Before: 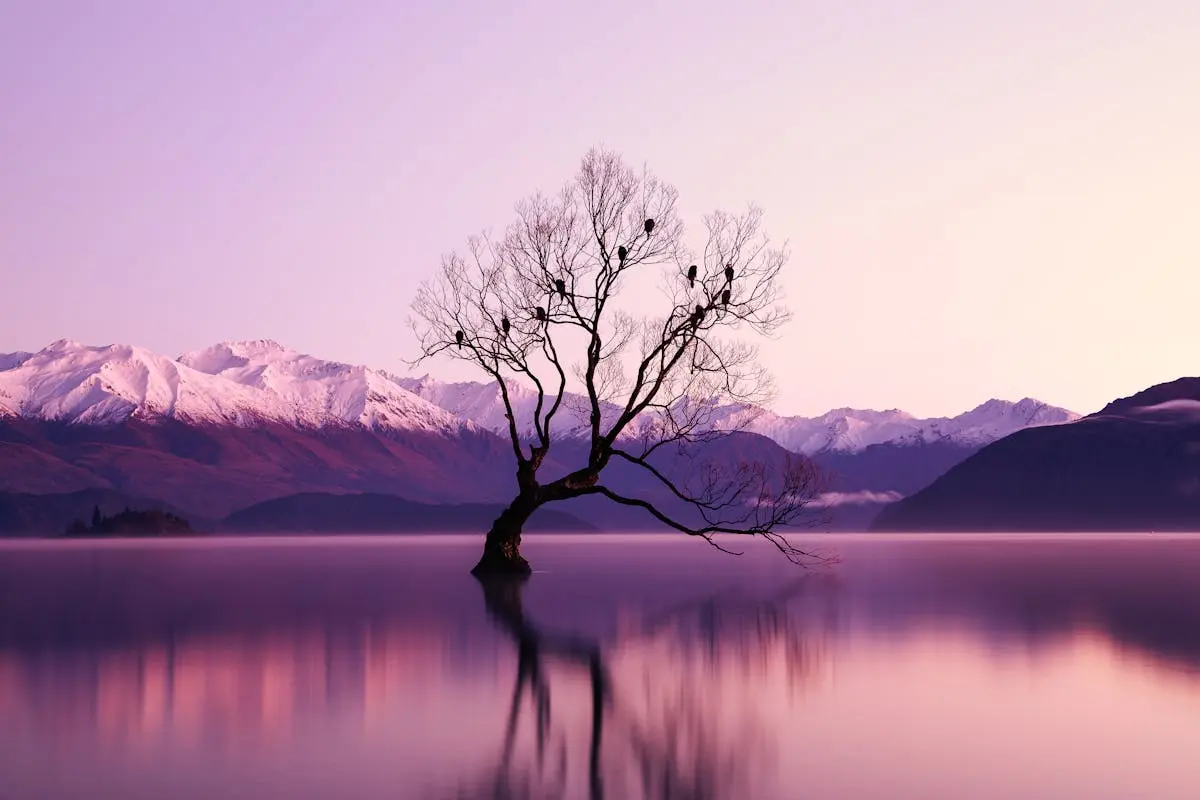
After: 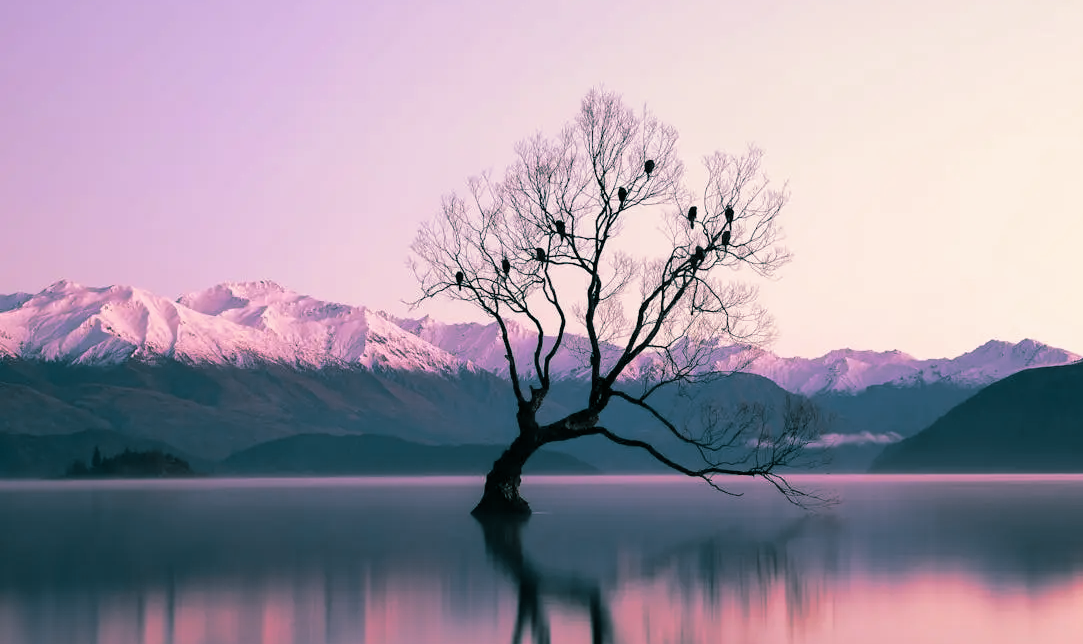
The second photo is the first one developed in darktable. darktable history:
split-toning: shadows › hue 186.43°, highlights › hue 49.29°, compress 30.29%
crop: top 7.49%, right 9.717%, bottom 11.943%
